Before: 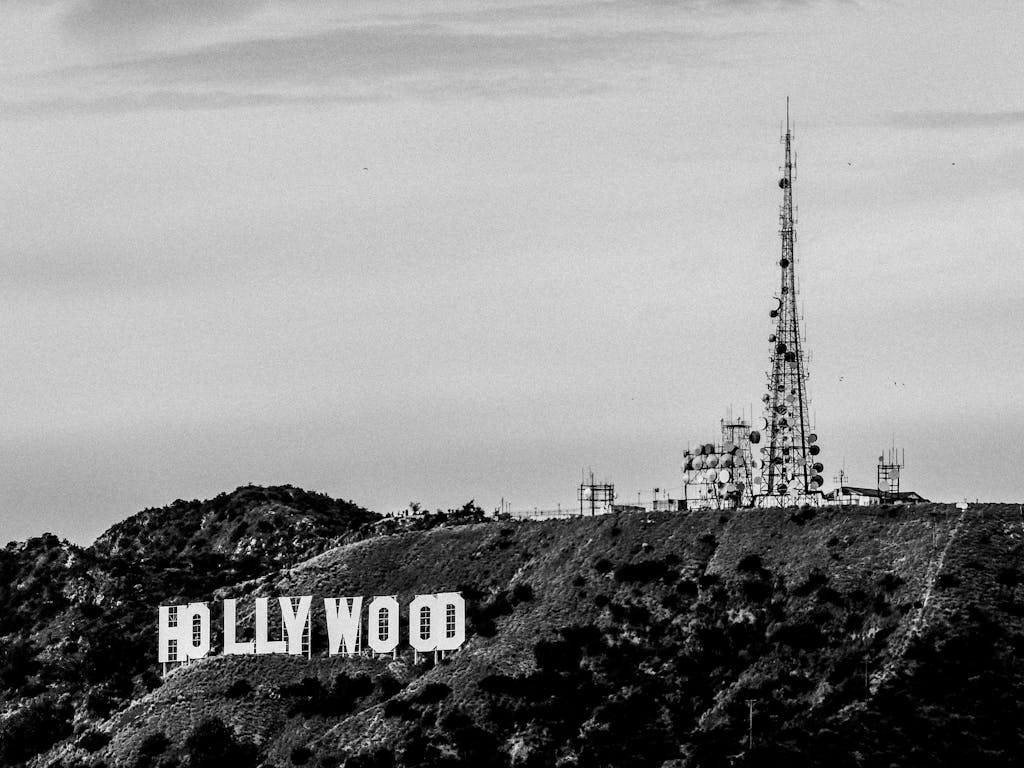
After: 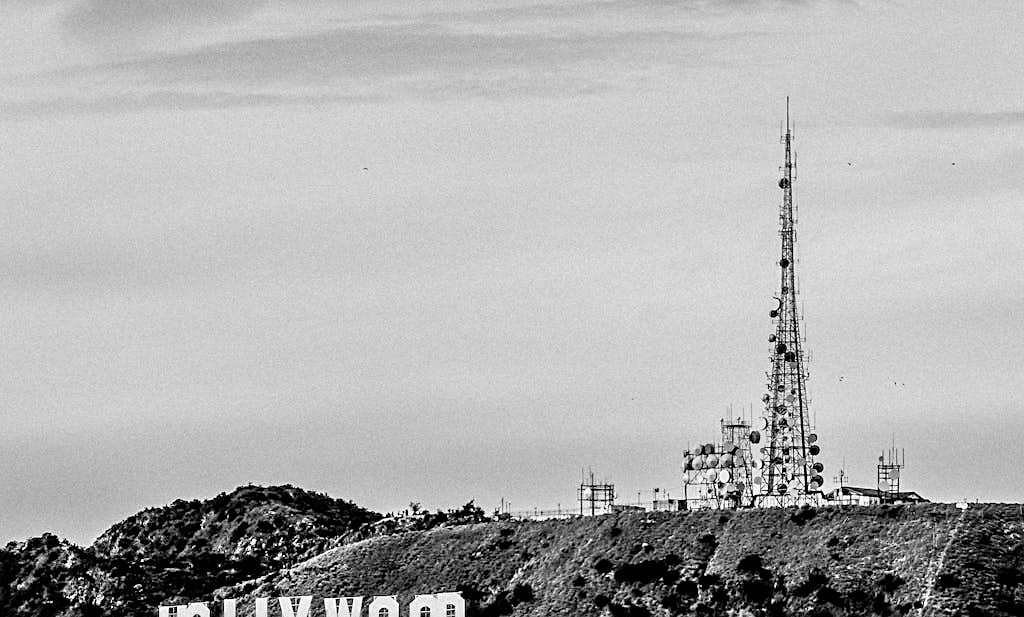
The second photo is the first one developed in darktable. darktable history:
sharpen: on, module defaults
crop: bottom 19.644%
tone equalizer: -7 EV 0.15 EV, -6 EV 0.6 EV, -5 EV 1.15 EV, -4 EV 1.33 EV, -3 EV 1.15 EV, -2 EV 0.6 EV, -1 EV 0.15 EV, mask exposure compensation -0.5 EV
